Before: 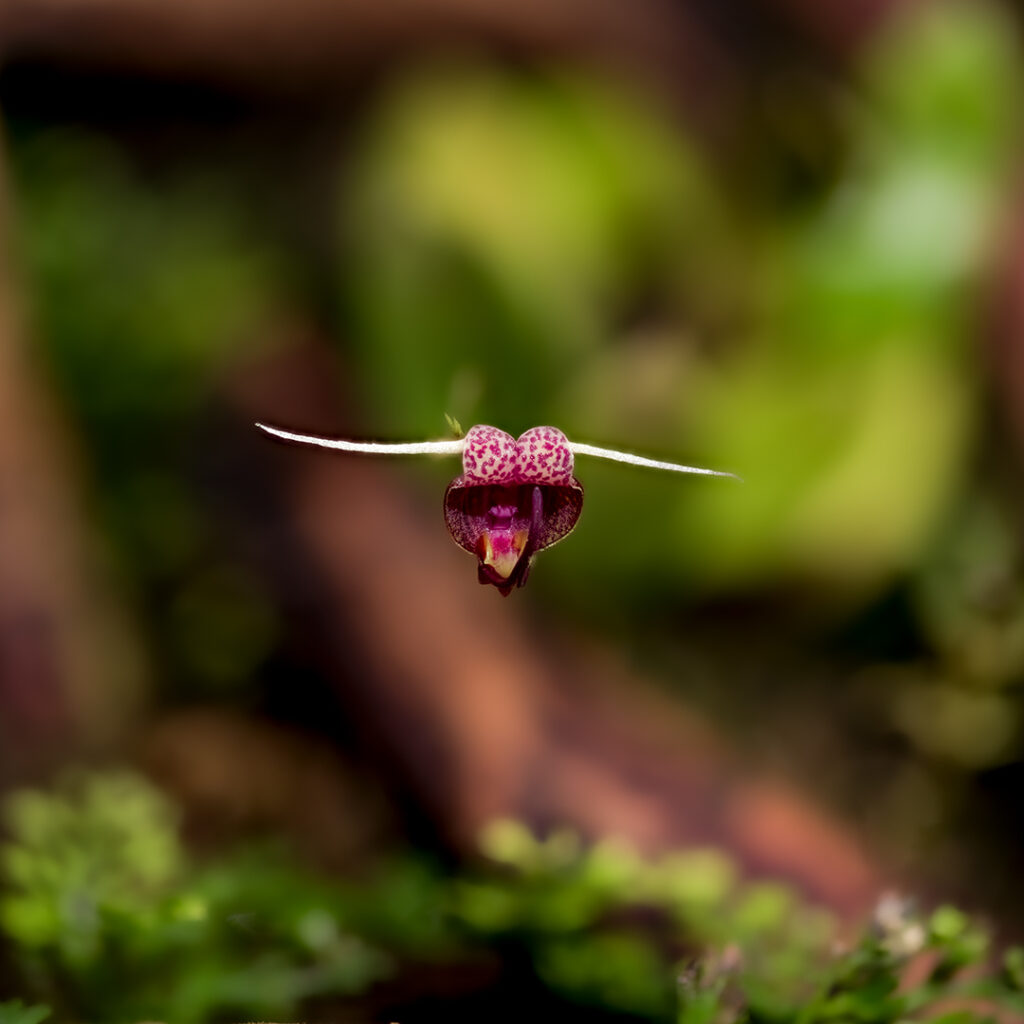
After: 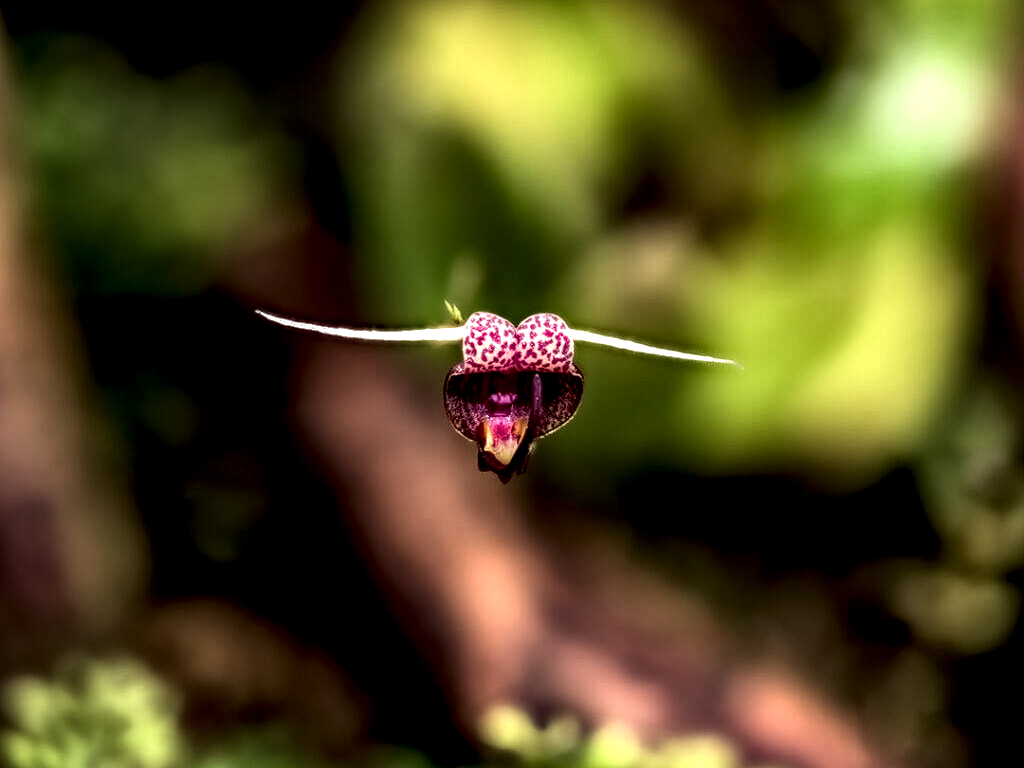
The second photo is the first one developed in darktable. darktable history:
local contrast: highlights 19%, detail 188%
tone equalizer: -8 EV -0.747 EV, -7 EV -0.708 EV, -6 EV -0.57 EV, -5 EV -0.419 EV, -3 EV 0.379 EV, -2 EV 0.6 EV, -1 EV 0.675 EV, +0 EV 0.779 EV, edges refinement/feathering 500, mask exposure compensation -1.57 EV, preserve details no
crop: top 11.048%, bottom 13.897%
